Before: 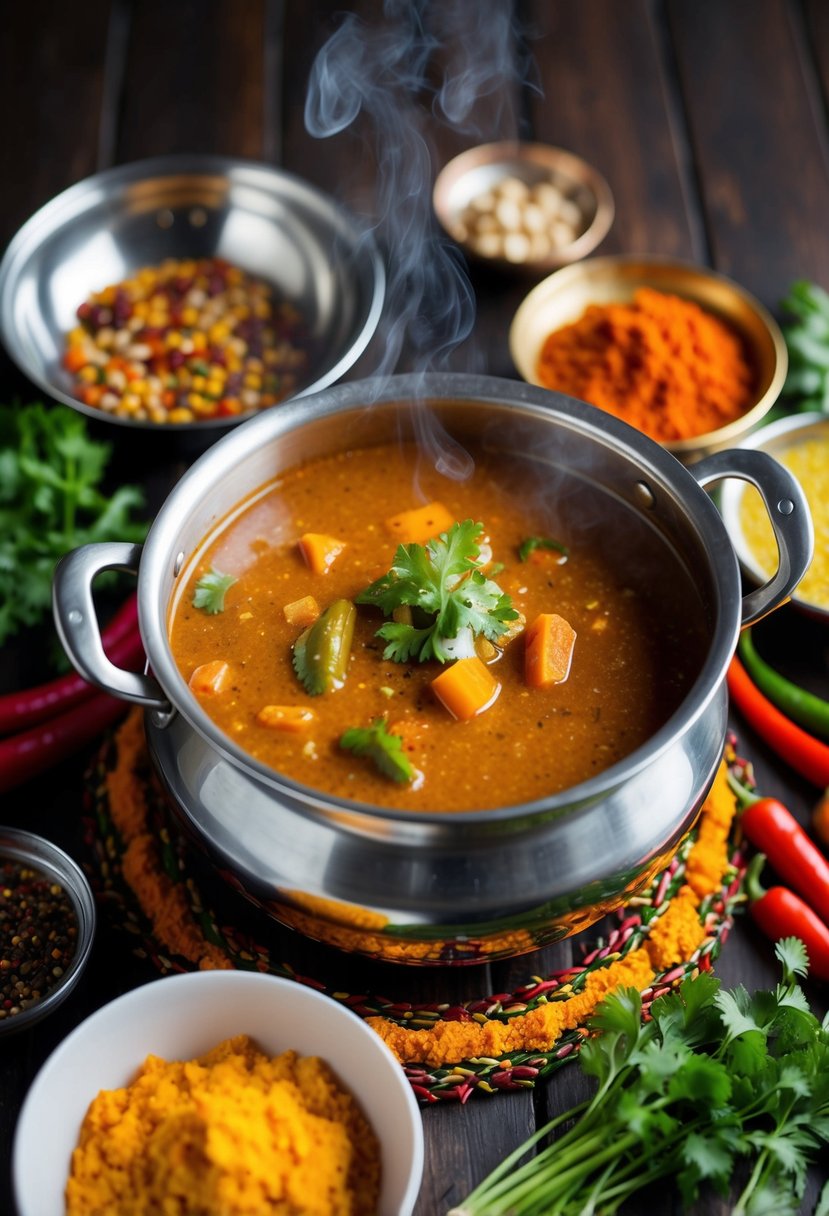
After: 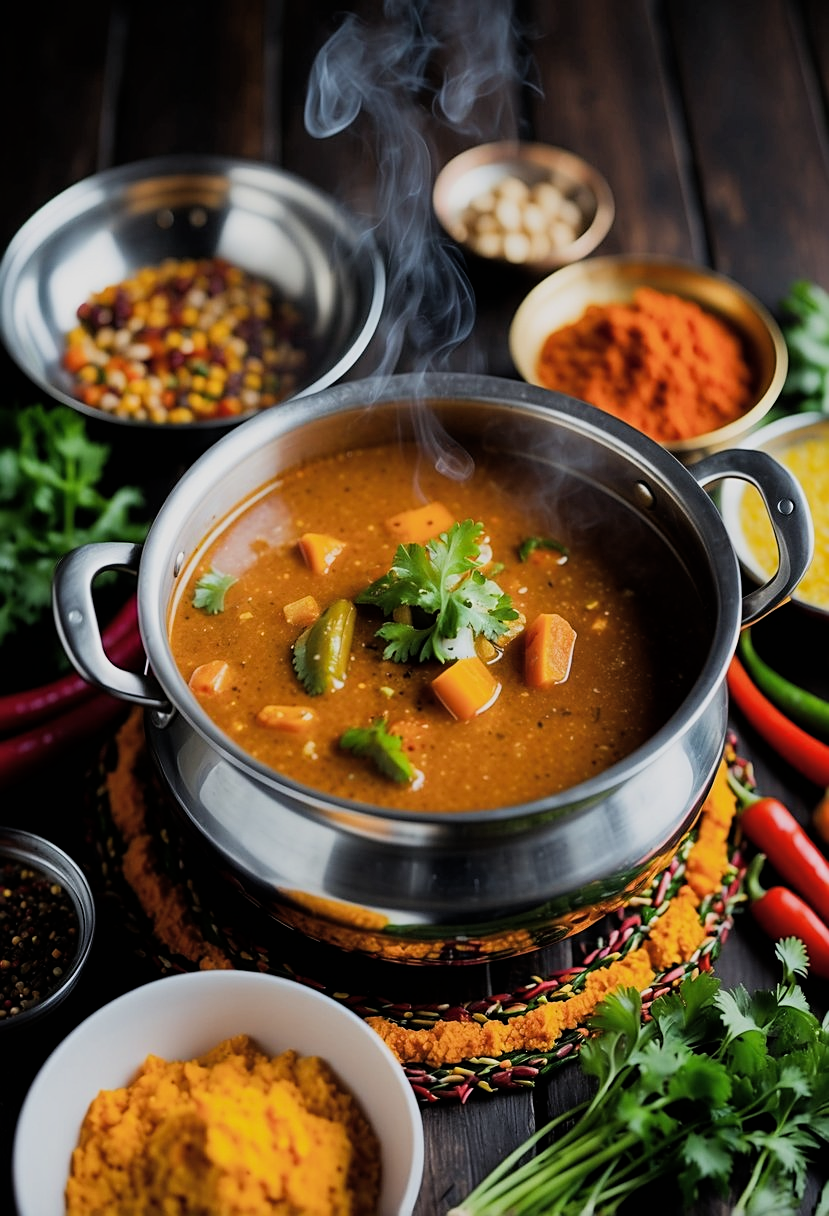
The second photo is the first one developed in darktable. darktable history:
sharpen: on, module defaults
color balance rgb: perceptual saturation grading › global saturation 0.102%, perceptual brilliance grading › global brilliance 15.123%, perceptual brilliance grading › shadows -35.448%, saturation formula JzAzBz (2021)
shadows and highlights: shadows 25.97, highlights -25.23
filmic rgb: black relative exposure -7.85 EV, white relative exposure 4.27 EV, hardness 3.9
